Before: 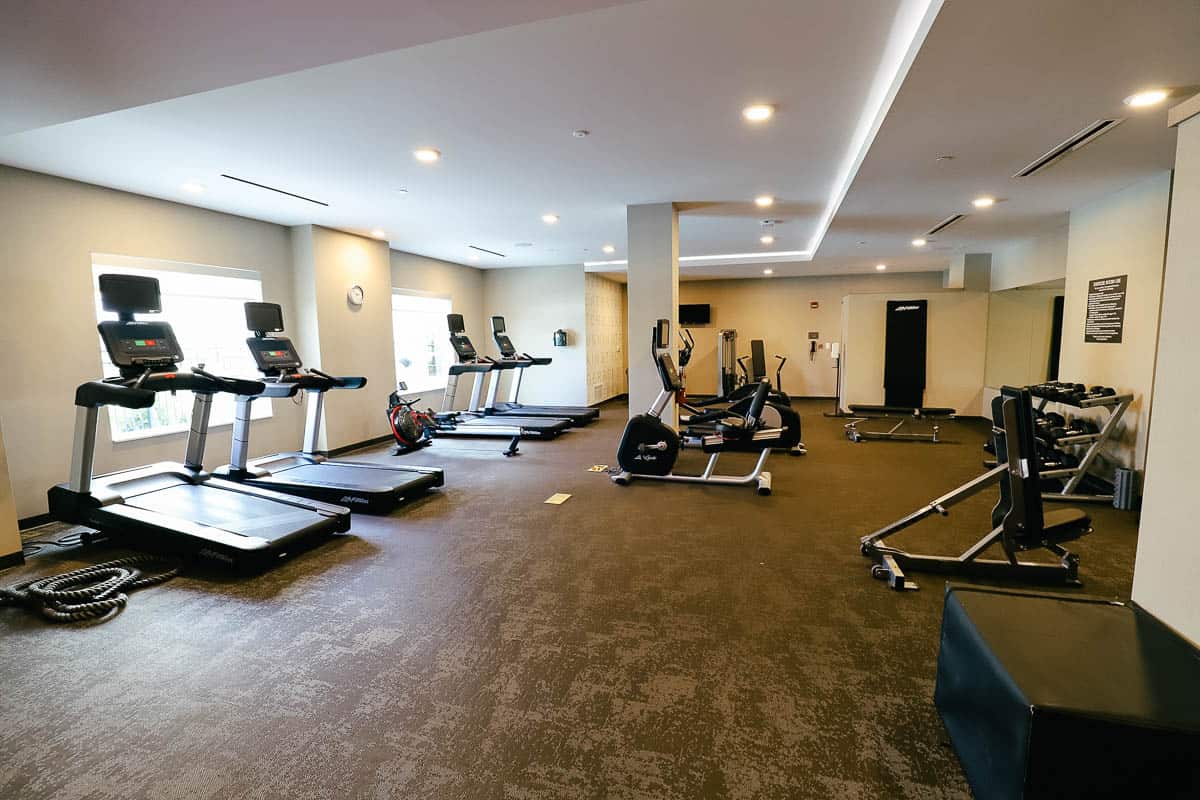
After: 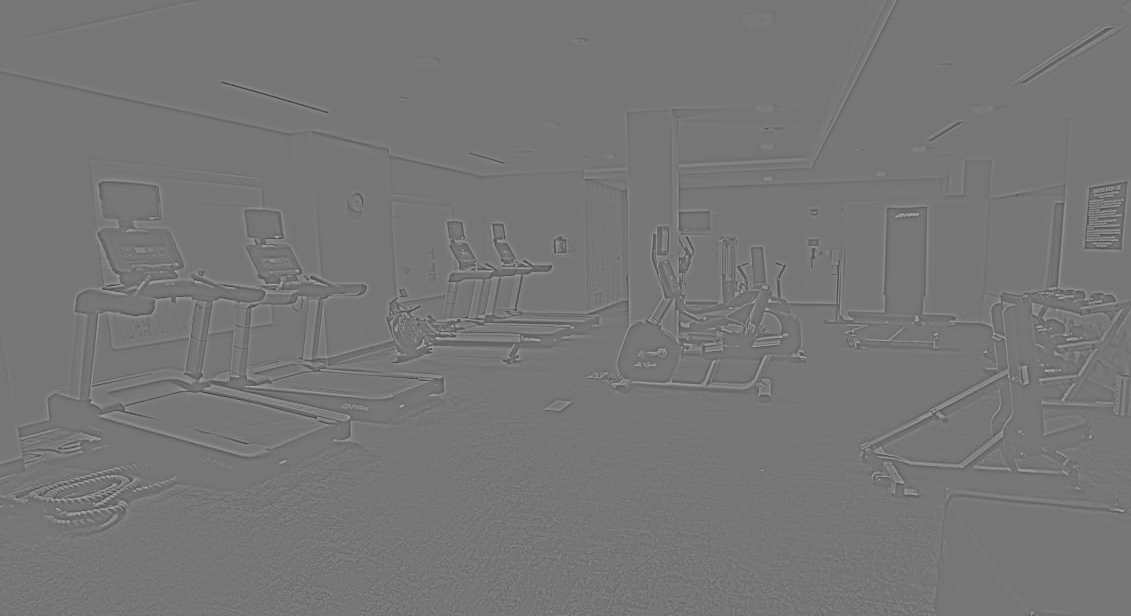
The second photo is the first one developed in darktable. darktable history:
crop and rotate: angle 0.03°, top 11.643%, right 5.651%, bottom 11.189%
highpass: sharpness 5.84%, contrast boost 8.44%
tone equalizer: on, module defaults
